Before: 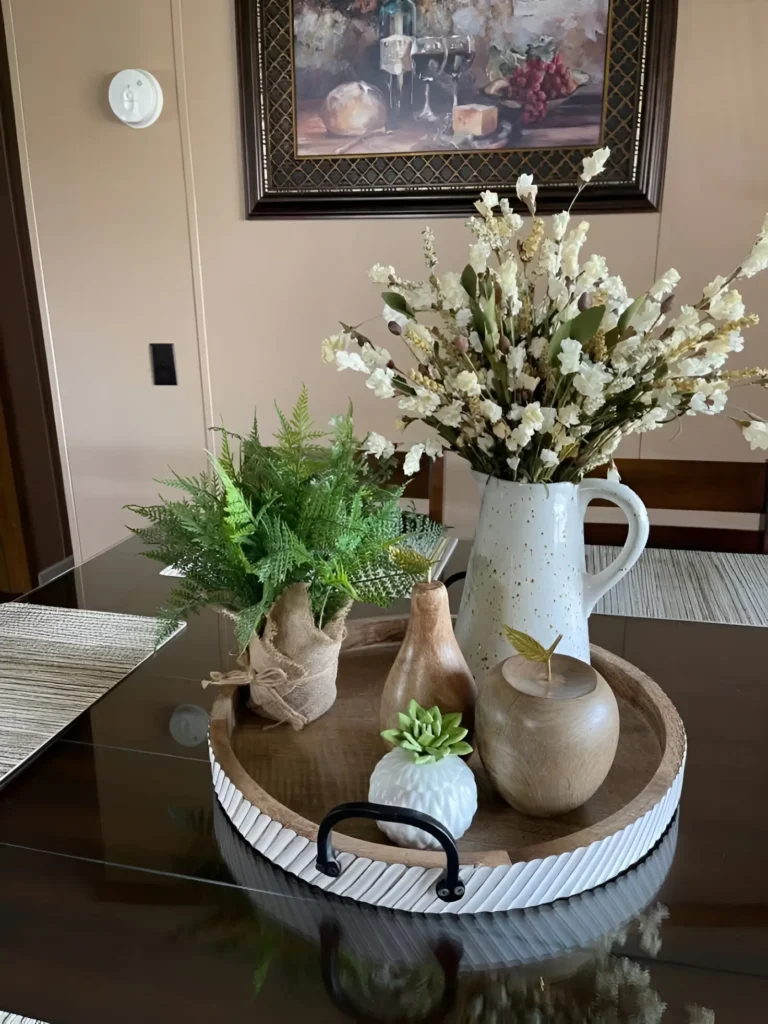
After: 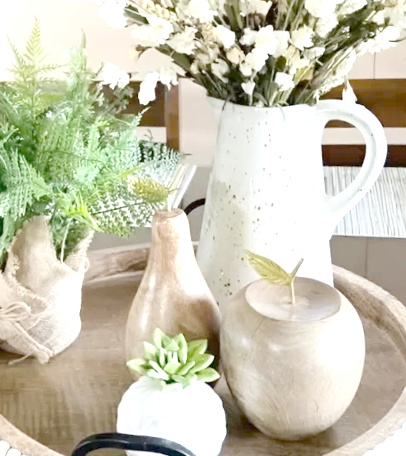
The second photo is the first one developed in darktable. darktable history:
rotate and perspective: rotation -2.29°, automatic cropping off
crop: left 35.03%, top 36.625%, right 14.663%, bottom 20.057%
tone equalizer "contrast tone curve: medium": -8 EV -0.75 EV, -7 EV -0.7 EV, -6 EV -0.6 EV, -5 EV -0.4 EV, -3 EV 0.4 EV, -2 EV 0.6 EV, -1 EV 0.7 EV, +0 EV 0.75 EV, edges refinement/feathering 500, mask exposure compensation -1.57 EV, preserve details no
